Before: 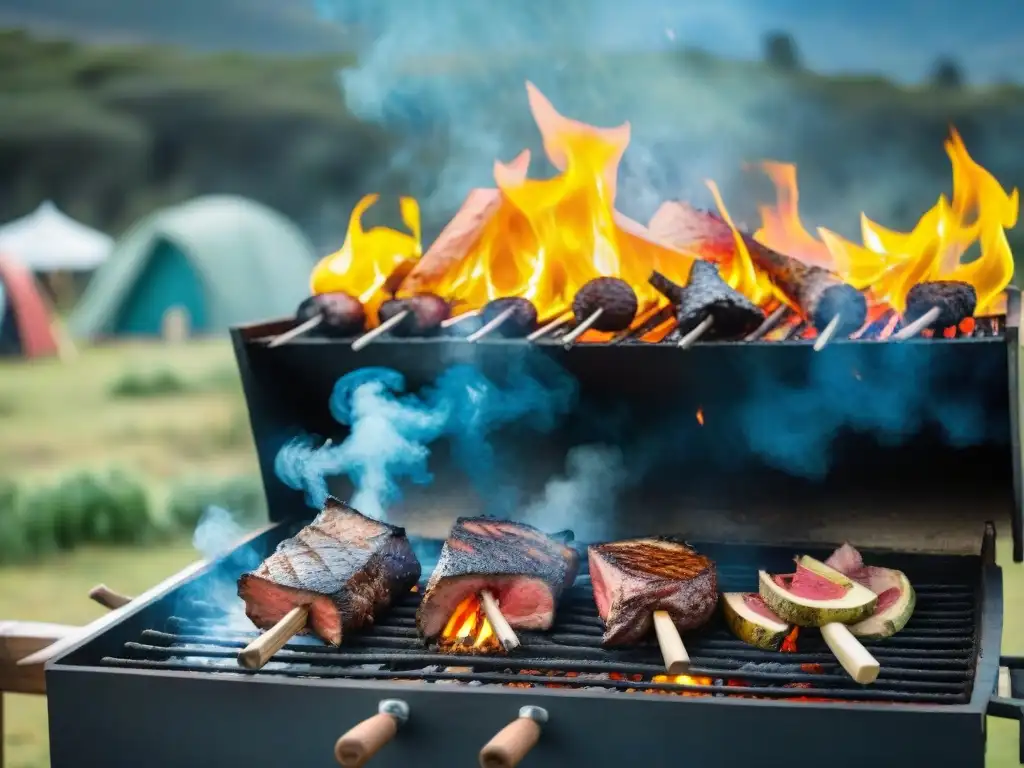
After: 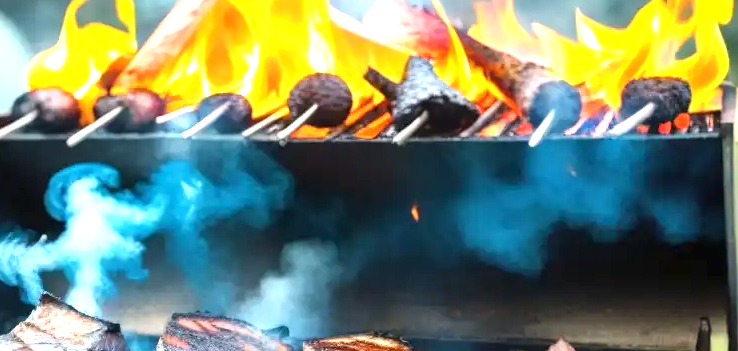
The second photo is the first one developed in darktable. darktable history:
crop and rotate: left 27.876%, top 26.642%, bottom 27.525%
exposure: exposure 1.091 EV, compensate highlight preservation false
